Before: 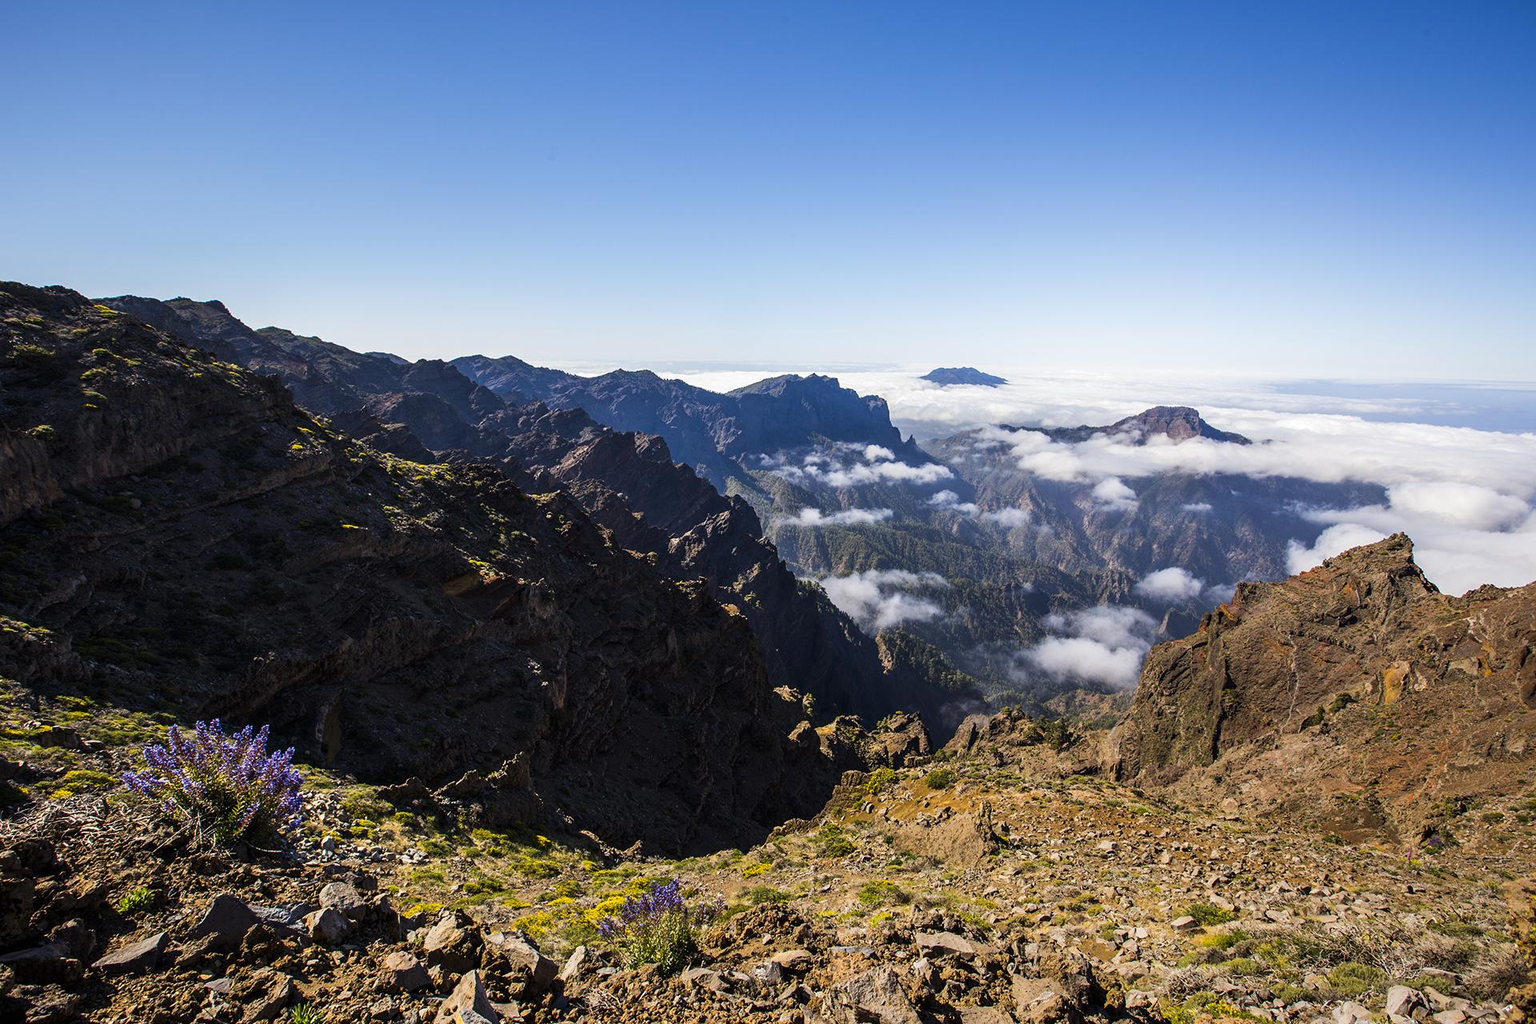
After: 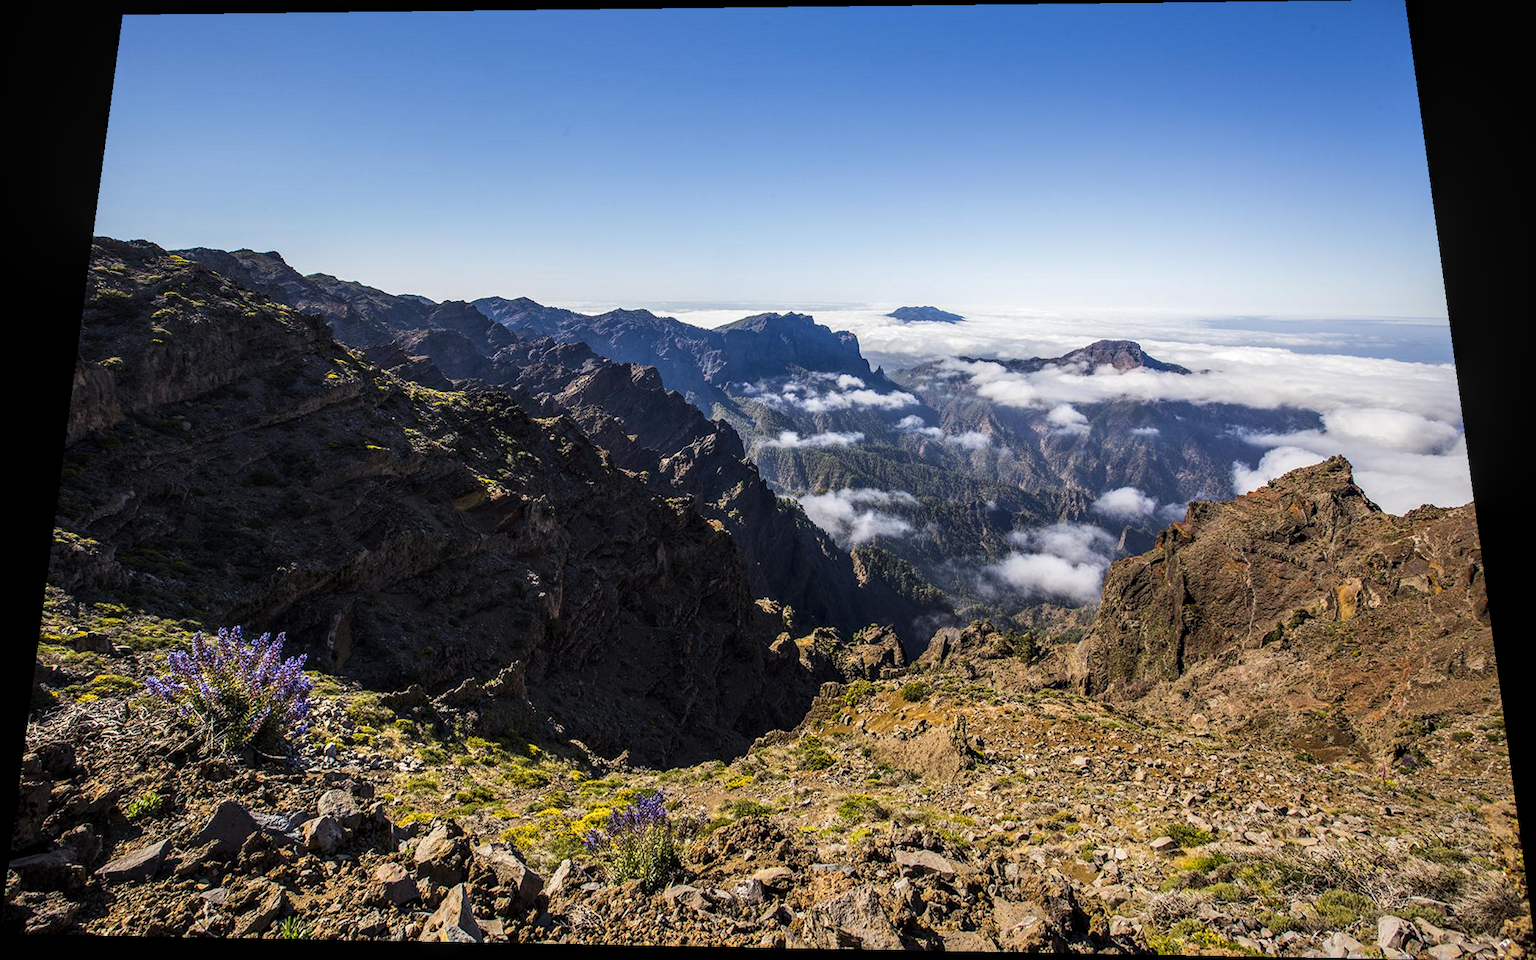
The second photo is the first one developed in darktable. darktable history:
local contrast: detail 130%
rotate and perspective: rotation 0.128°, lens shift (vertical) -0.181, lens shift (horizontal) -0.044, shear 0.001, automatic cropping off
